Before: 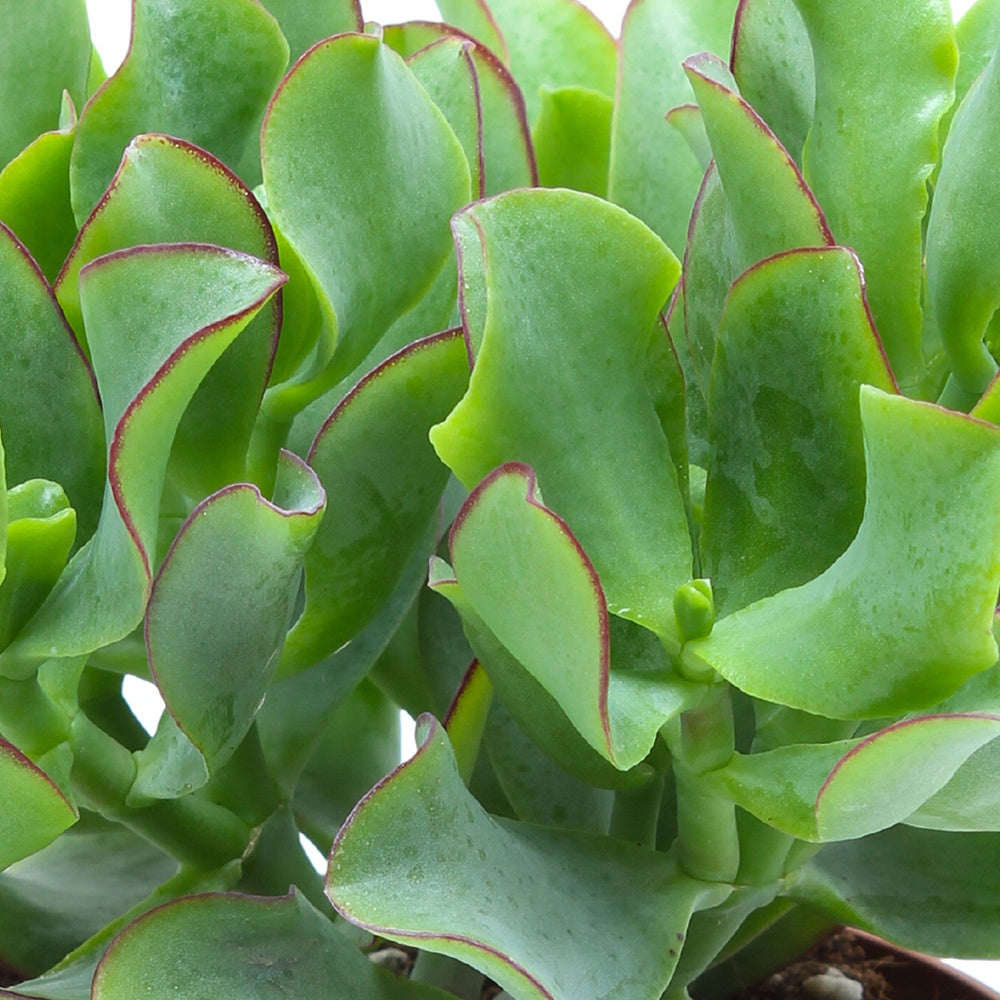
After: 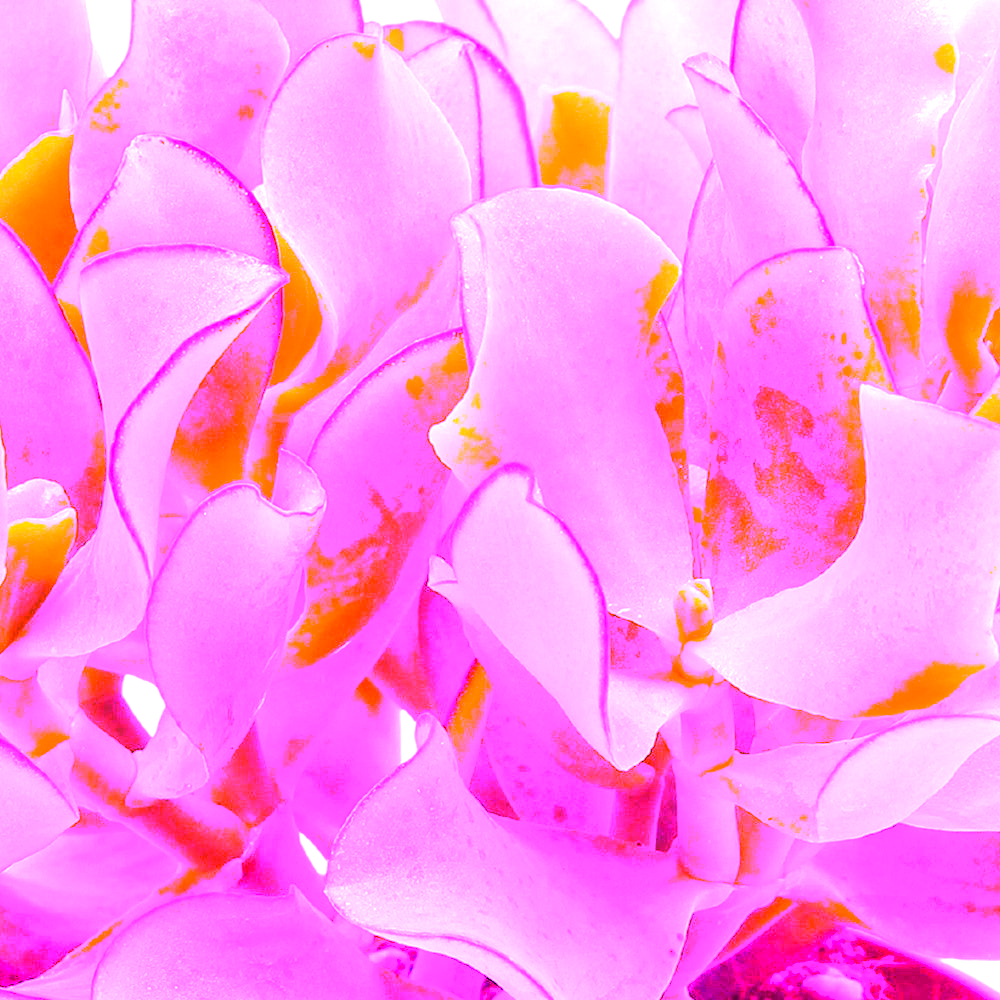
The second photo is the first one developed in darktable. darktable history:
white balance: red 8, blue 8
color correction: saturation 0.98
tone curve: curves: ch0 [(0, 0) (0.003, 0.019) (0.011, 0.019) (0.025, 0.022) (0.044, 0.026) (0.069, 0.032) (0.1, 0.052) (0.136, 0.081) (0.177, 0.123) (0.224, 0.17) (0.277, 0.219) (0.335, 0.276) (0.399, 0.344) (0.468, 0.421) (0.543, 0.508) (0.623, 0.604) (0.709, 0.705) (0.801, 0.797) (0.898, 0.894) (1, 1)], preserve colors none
base curve: curves: ch0 [(0, 0) (0.303, 0.277) (1, 1)]
